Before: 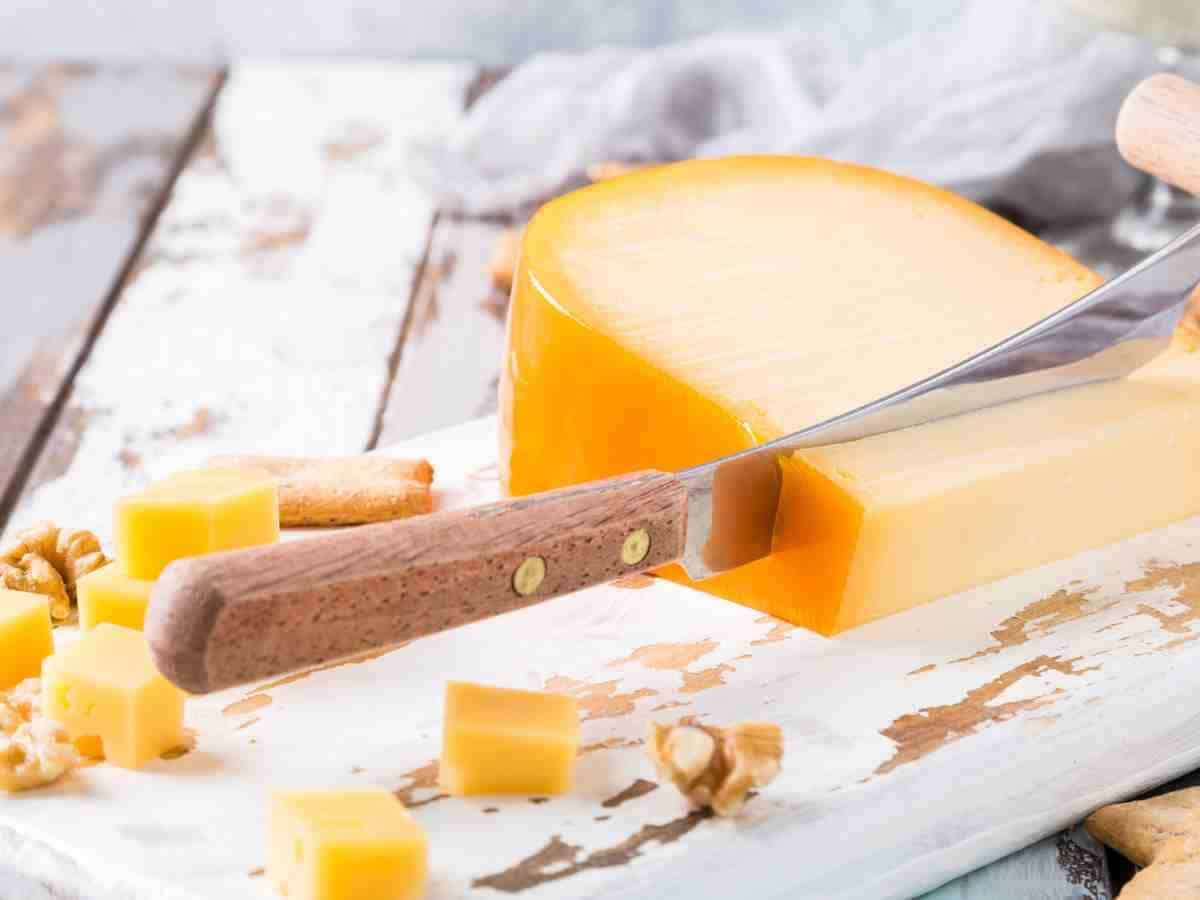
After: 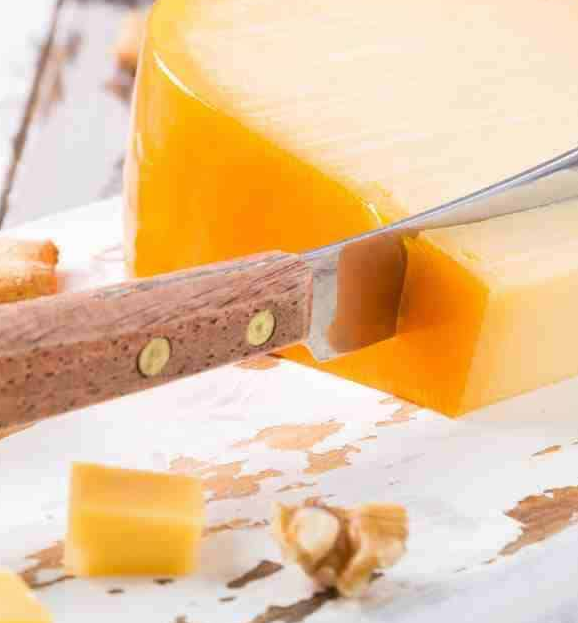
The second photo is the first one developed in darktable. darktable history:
crop: left 31.323%, top 24.424%, right 20.457%, bottom 6.344%
tone equalizer: edges refinement/feathering 500, mask exposure compensation -1.57 EV, preserve details no
